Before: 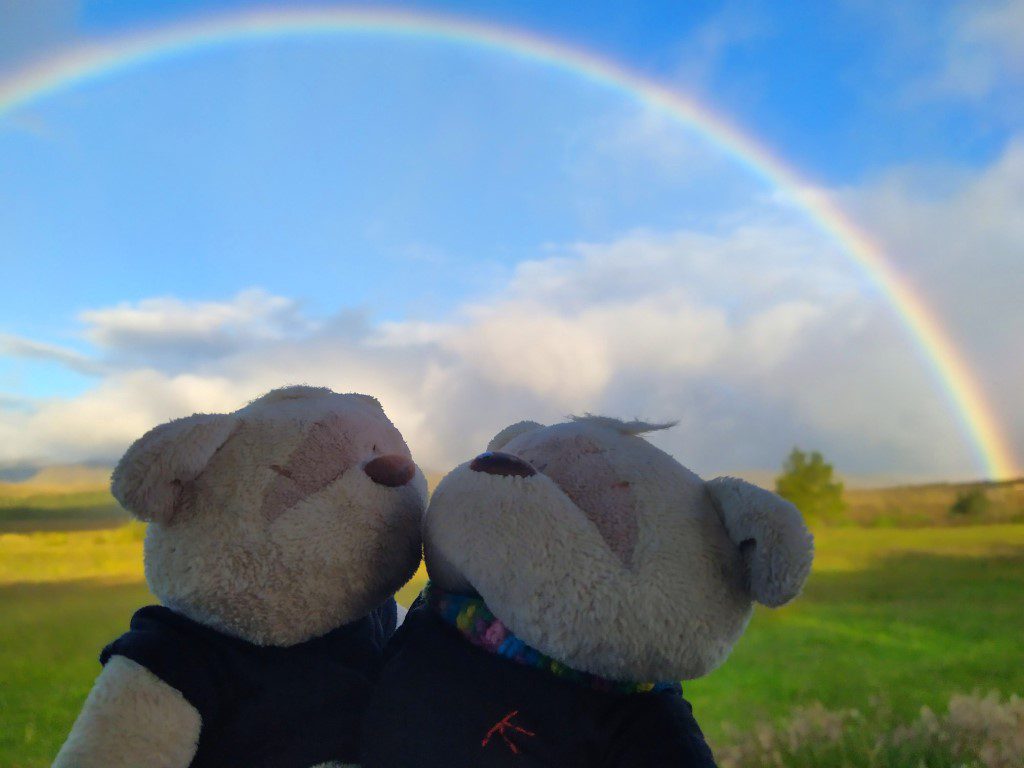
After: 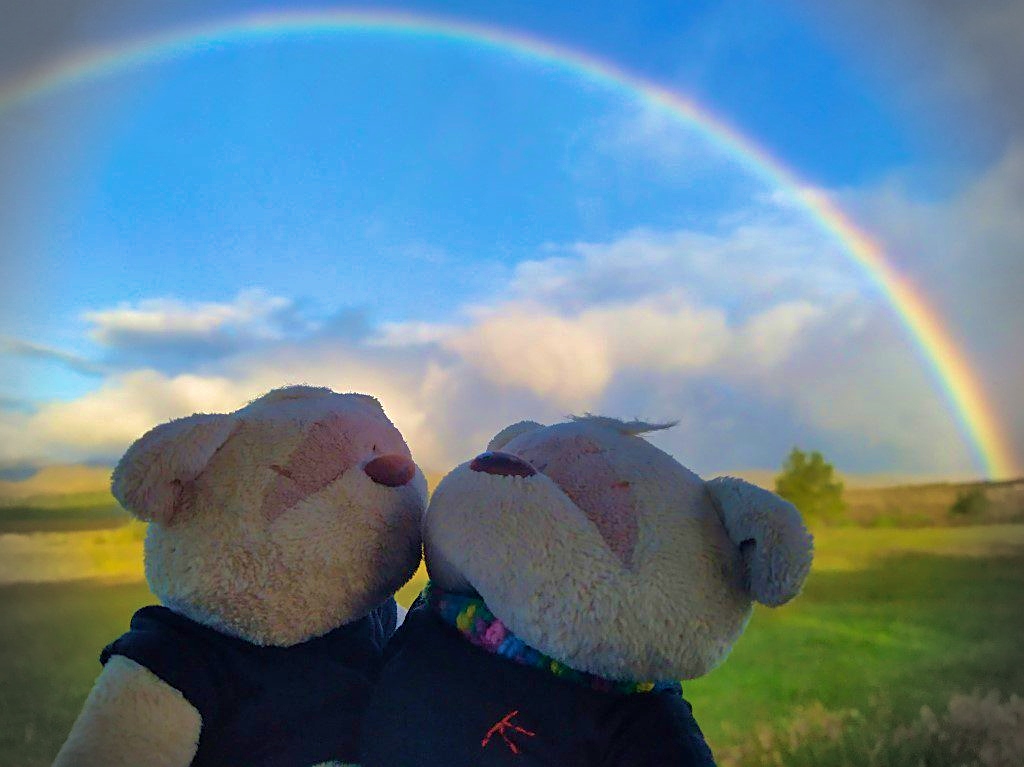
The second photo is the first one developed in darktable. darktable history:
crop: bottom 0.064%
sharpen: on, module defaults
velvia: strength 74.83%
vignetting: fall-off start 88.22%, fall-off radius 24.19%, saturation -0.657
shadows and highlights: on, module defaults
local contrast: highlights 106%, shadows 100%, detail 119%, midtone range 0.2
